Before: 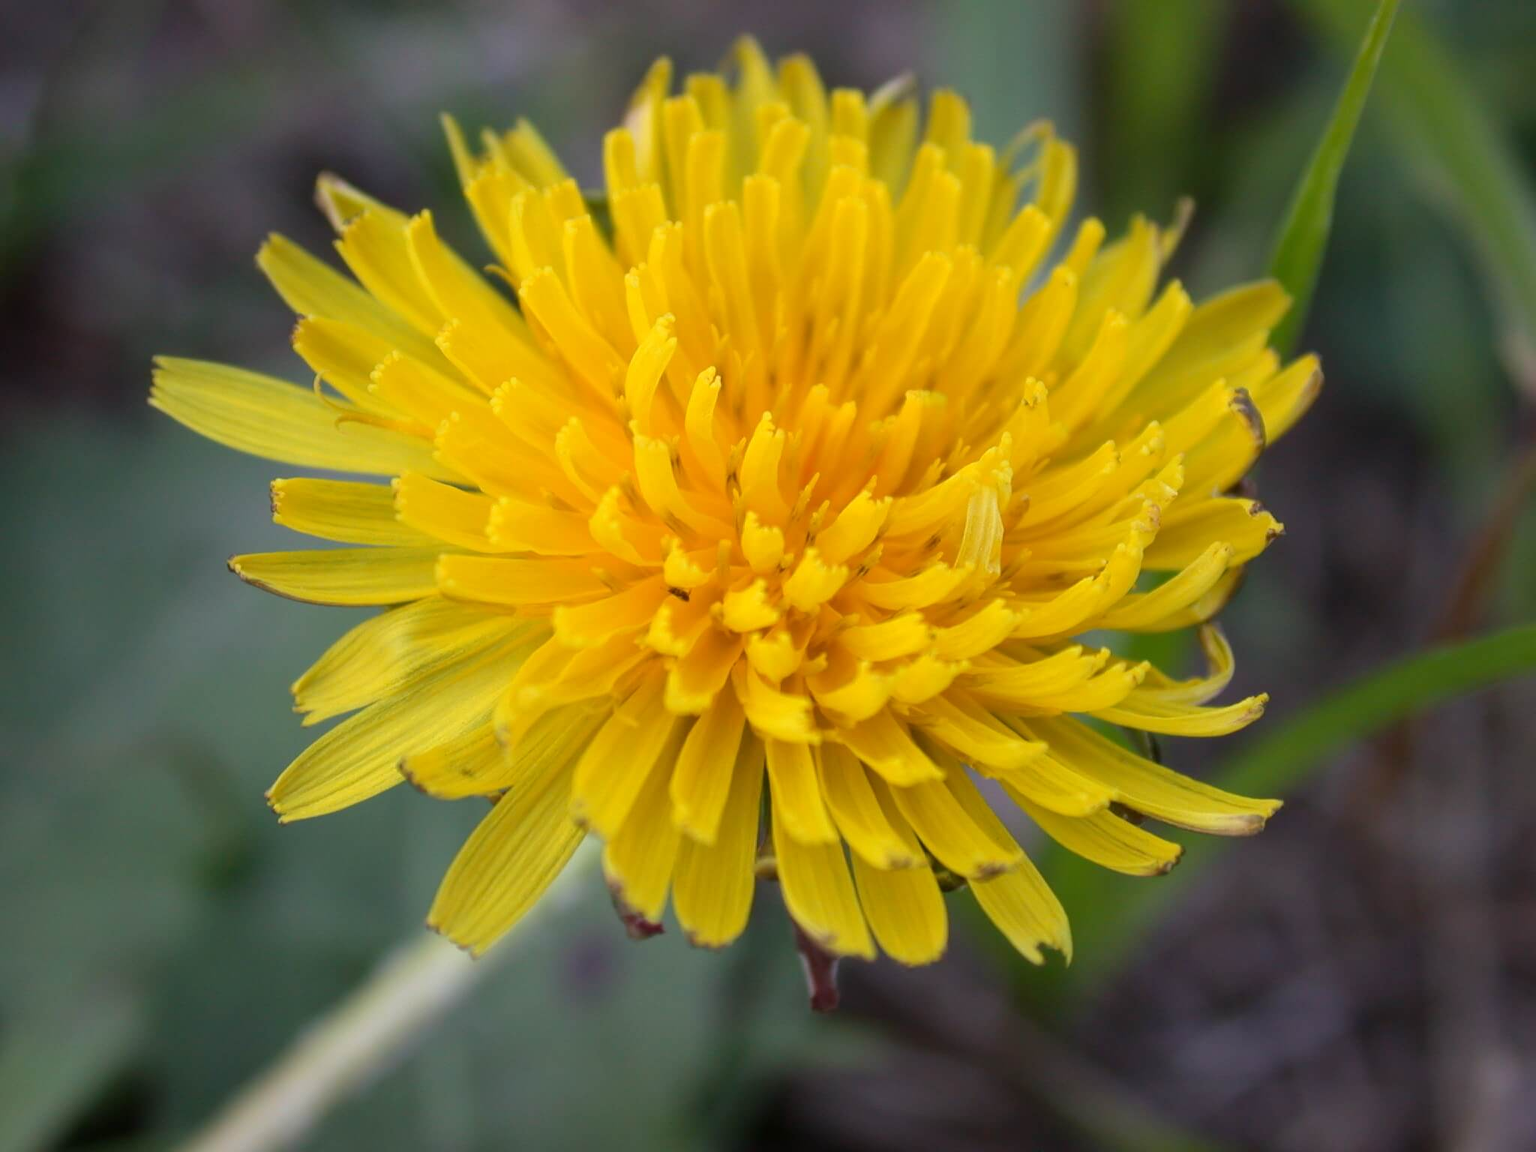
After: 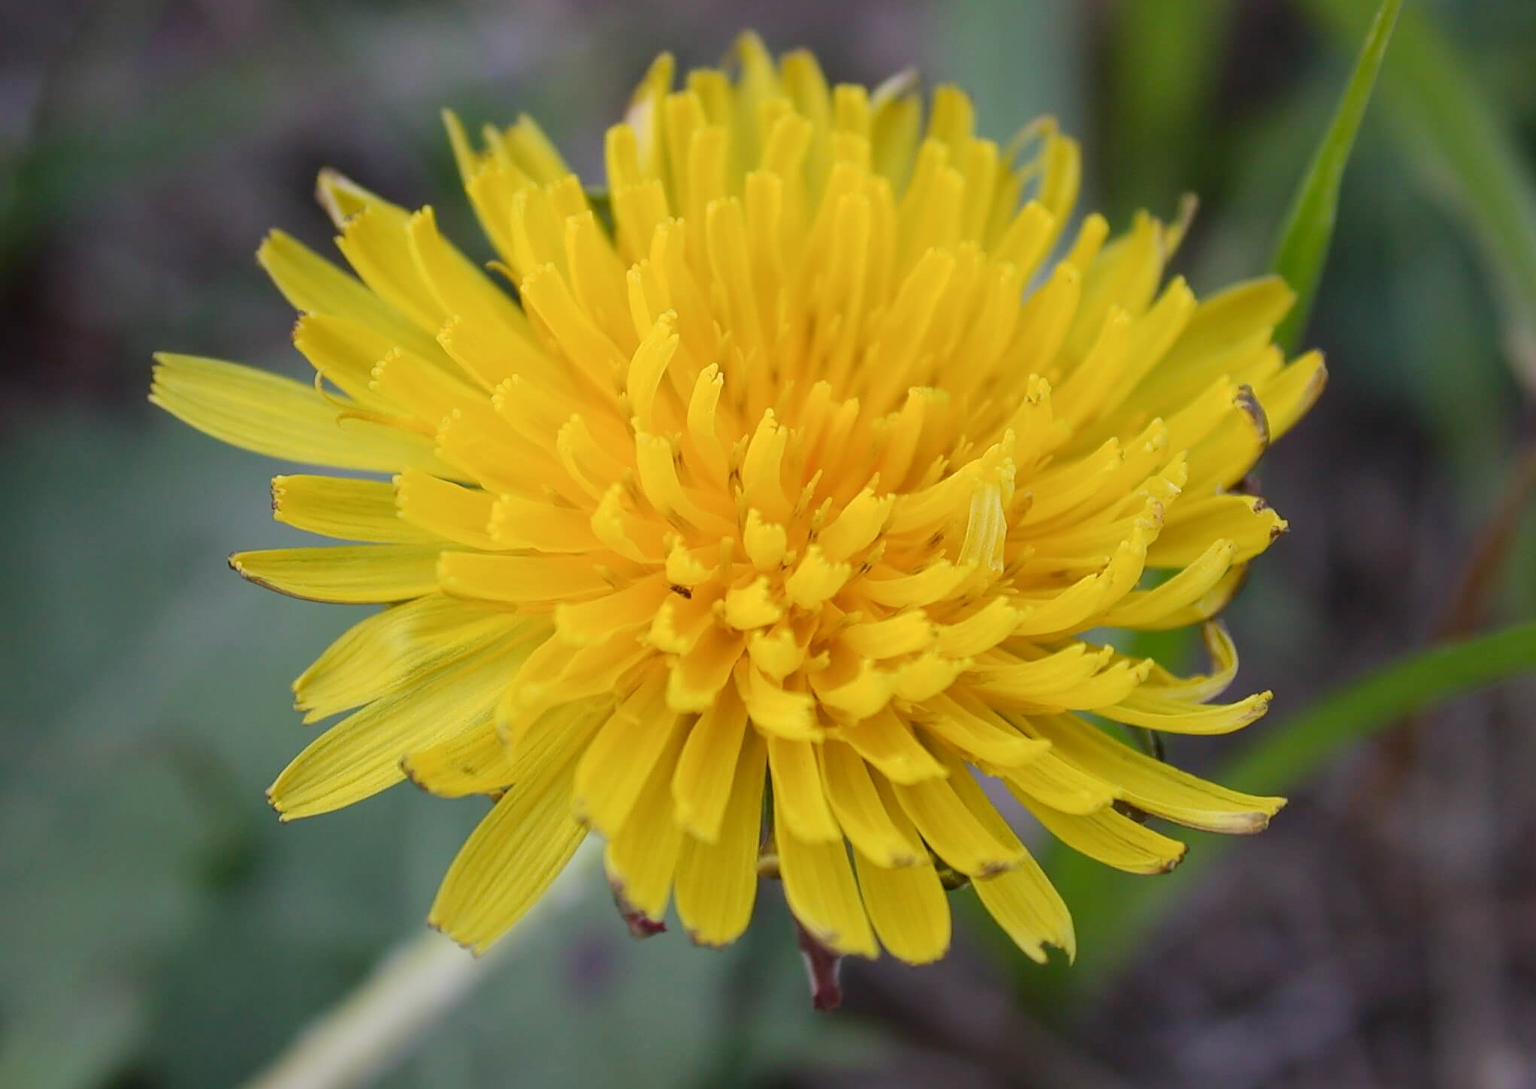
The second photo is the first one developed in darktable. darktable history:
crop: top 0.393%, right 0.26%, bottom 5.075%
base curve: curves: ch0 [(0, 0) (0.235, 0.266) (0.503, 0.496) (0.786, 0.72) (1, 1)], preserve colors none
sharpen: on, module defaults
